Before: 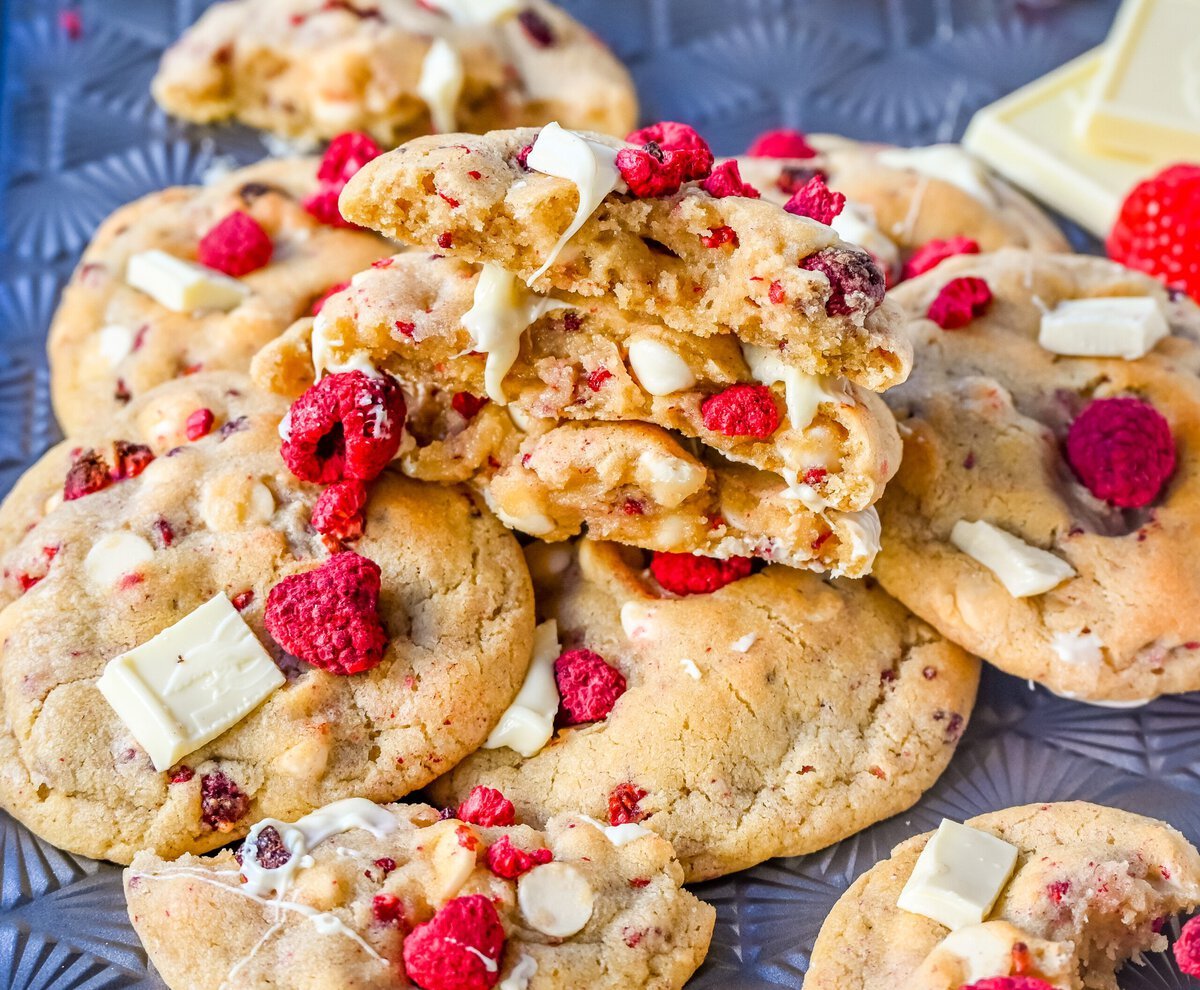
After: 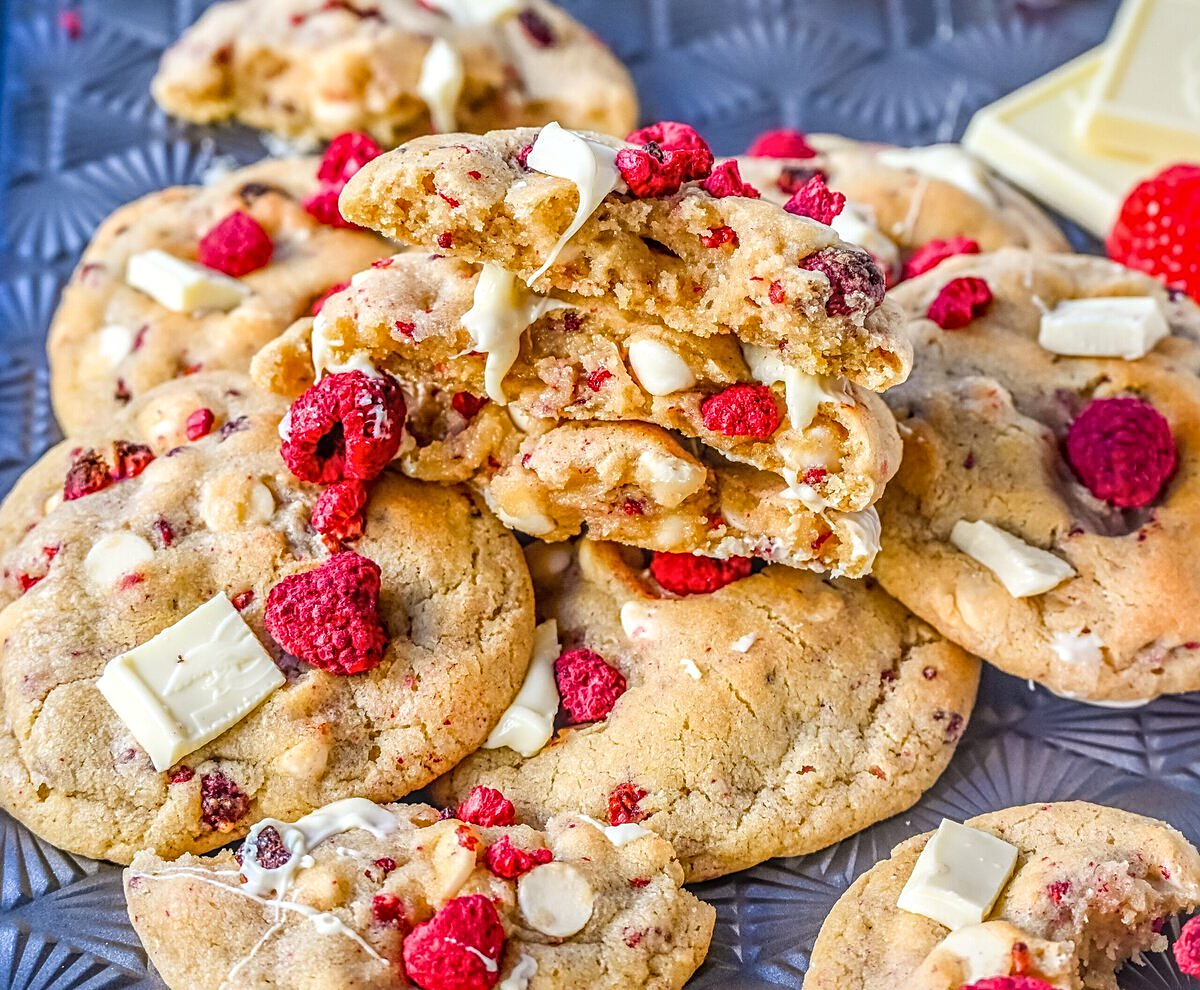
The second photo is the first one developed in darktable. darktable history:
local contrast: highlights 0%, shadows 0%, detail 133%
sharpen: on, module defaults
